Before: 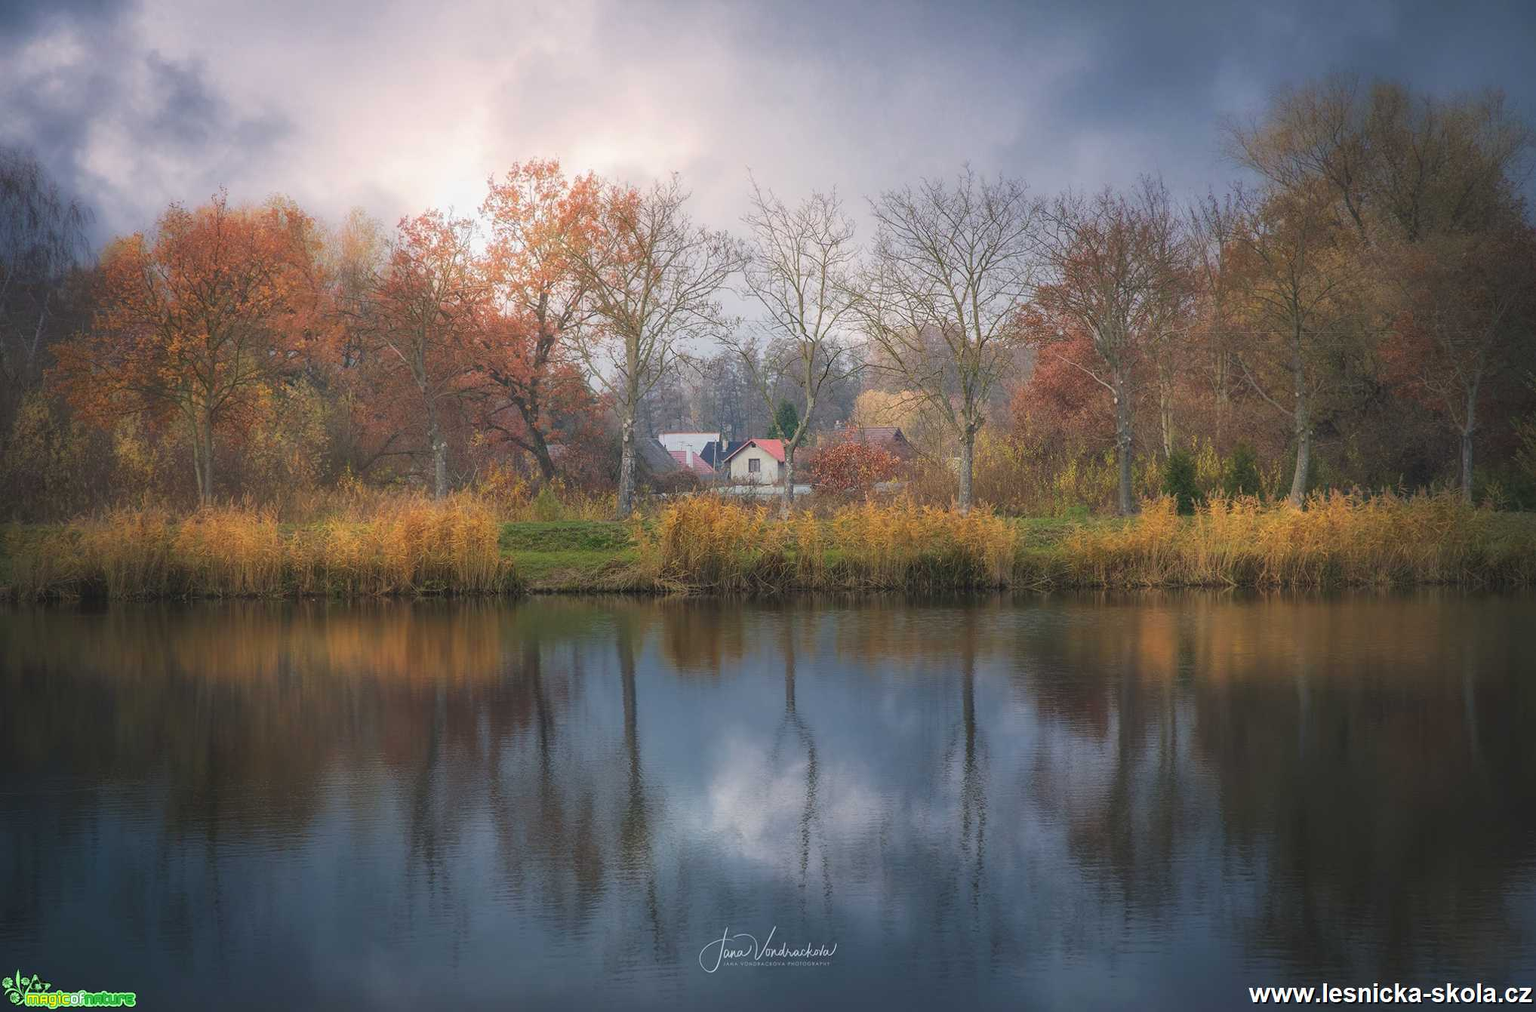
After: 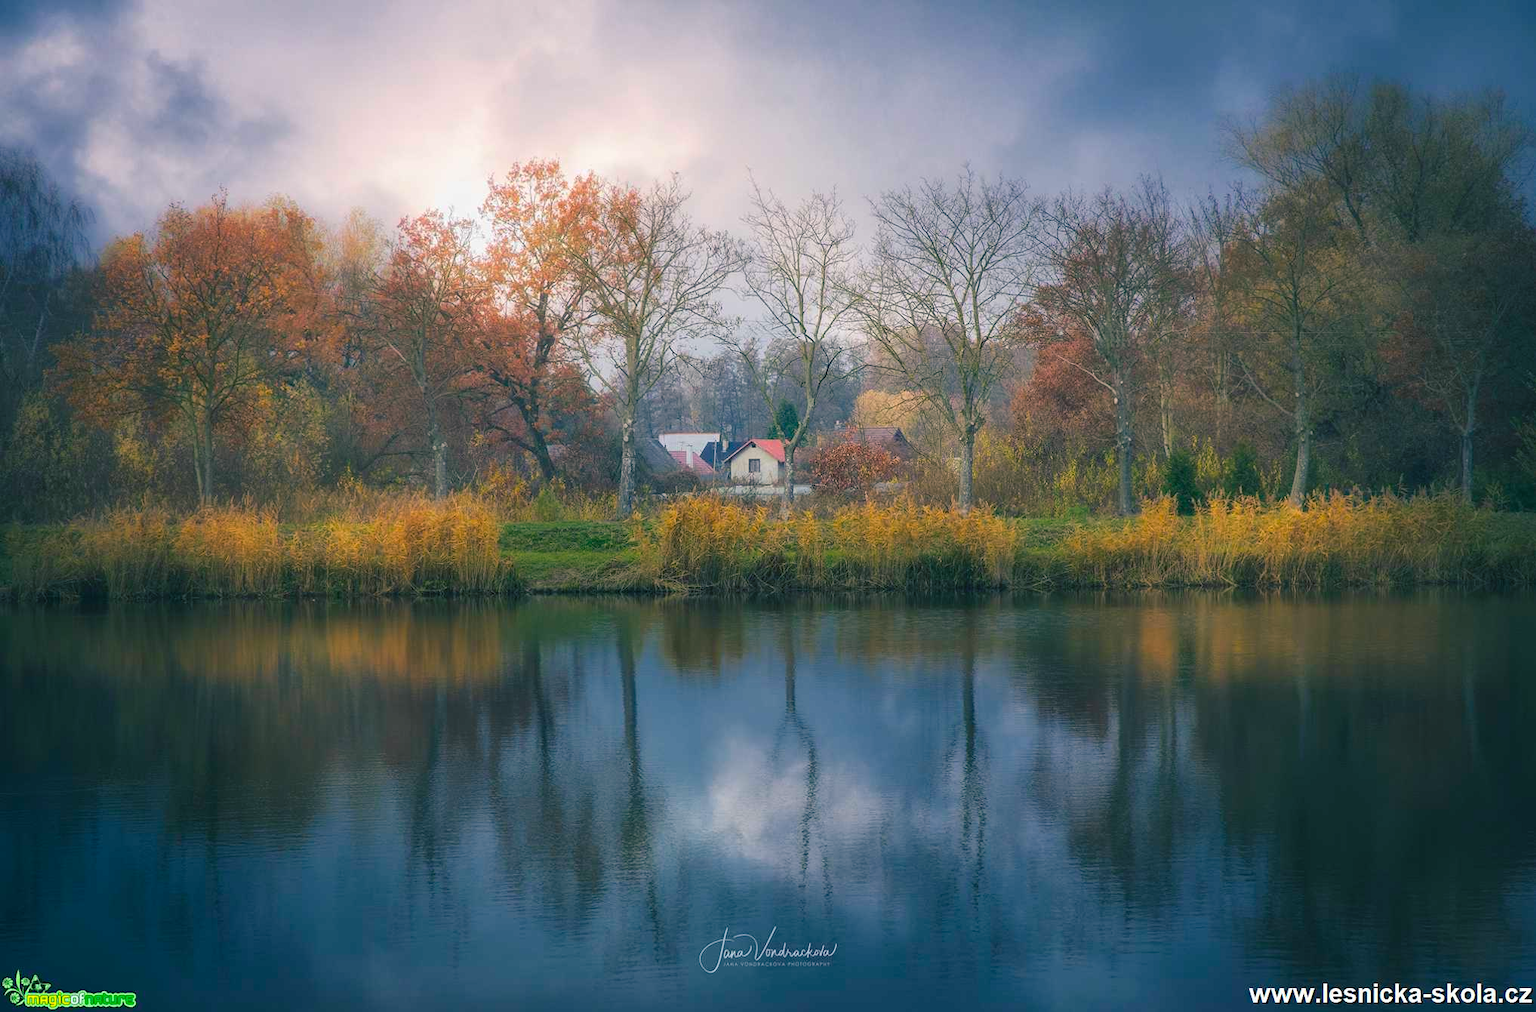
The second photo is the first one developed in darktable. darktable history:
color balance rgb: shadows lift › luminance -28.653%, shadows lift › chroma 10.183%, shadows lift › hue 231.94°, linear chroma grading › shadows -10.27%, linear chroma grading › global chroma 20.237%, perceptual saturation grading › global saturation 2.456%
